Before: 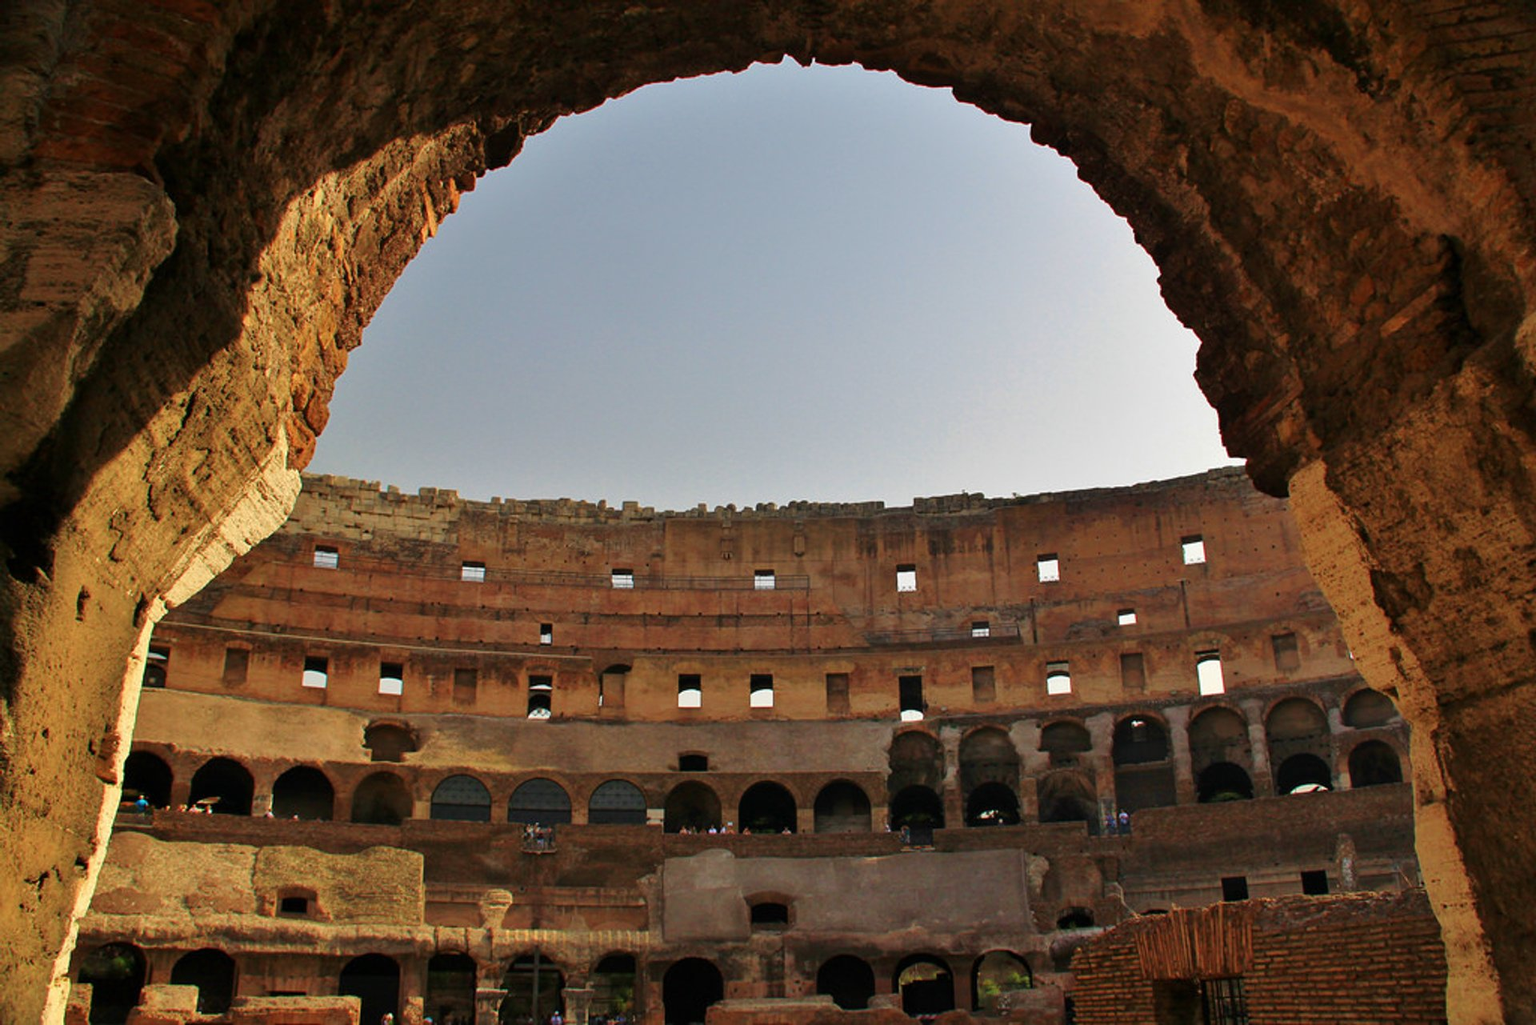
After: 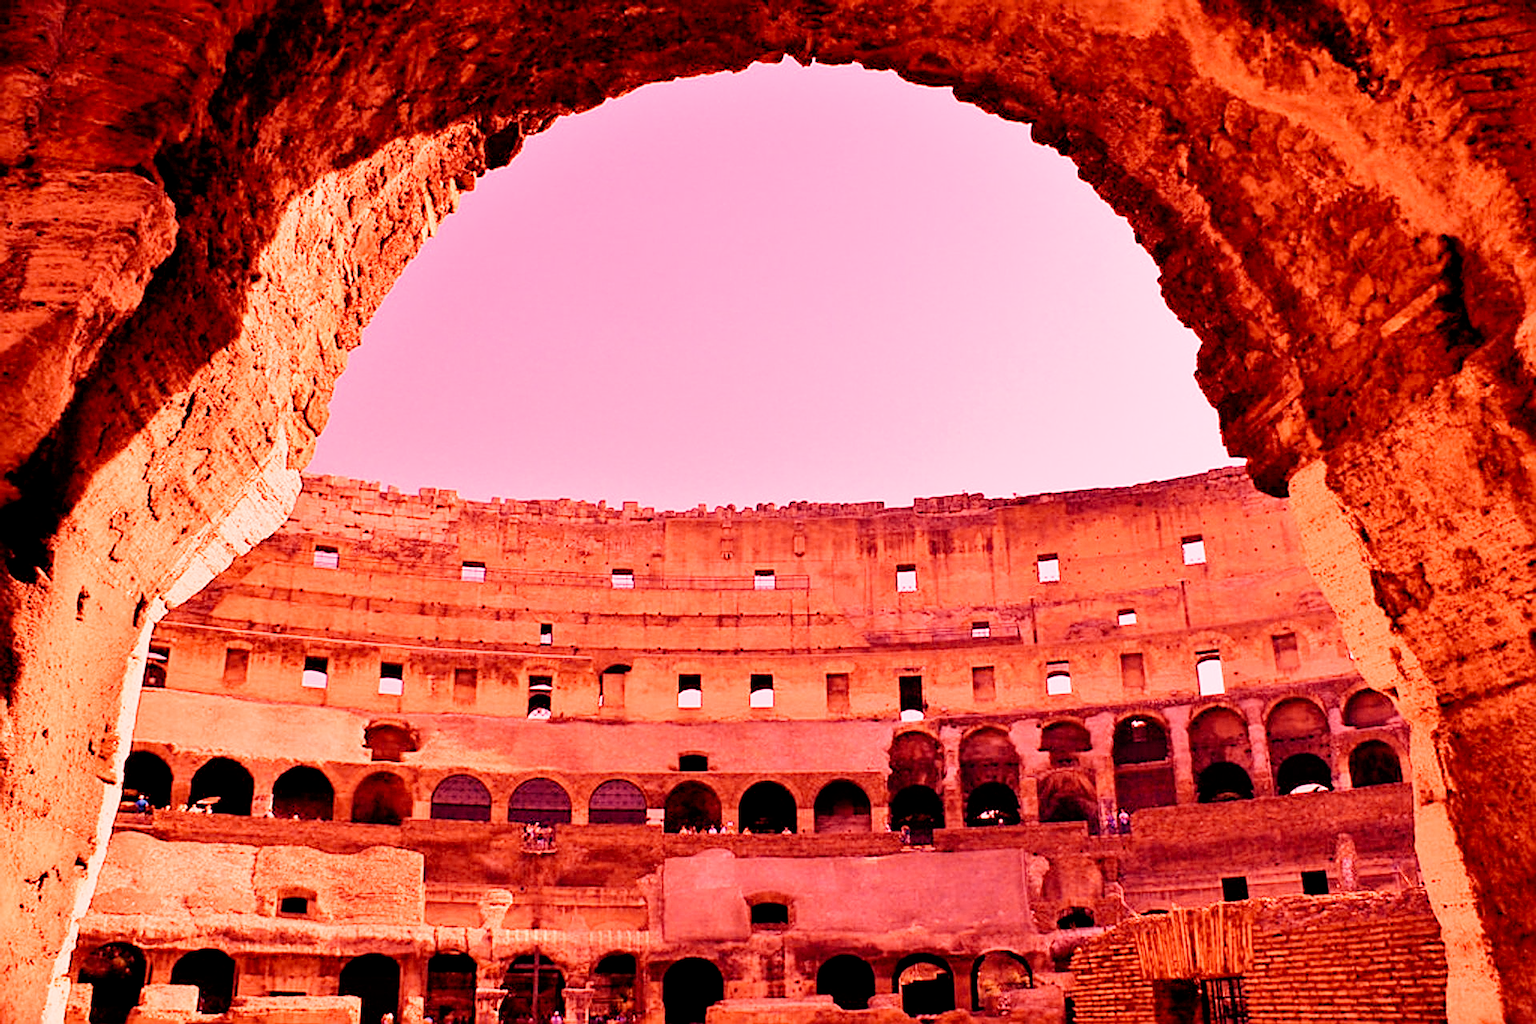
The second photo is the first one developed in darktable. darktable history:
filmic rgb: middle gray luminance 30%, black relative exposure -9 EV, white relative exposure 7 EV, threshold 6 EV, target black luminance 0%, hardness 2.94, latitude 2.04%, contrast 0.963, highlights saturation mix 5%, shadows ↔ highlights balance 12.16%, add noise in highlights 0, preserve chrominance no, color science v3 (2019), use custom middle-gray values true, iterations of high-quality reconstruction 0, contrast in highlights soft, enable highlight reconstruction true
white balance: red 4.26, blue 1.802
sharpen: on, module defaults
